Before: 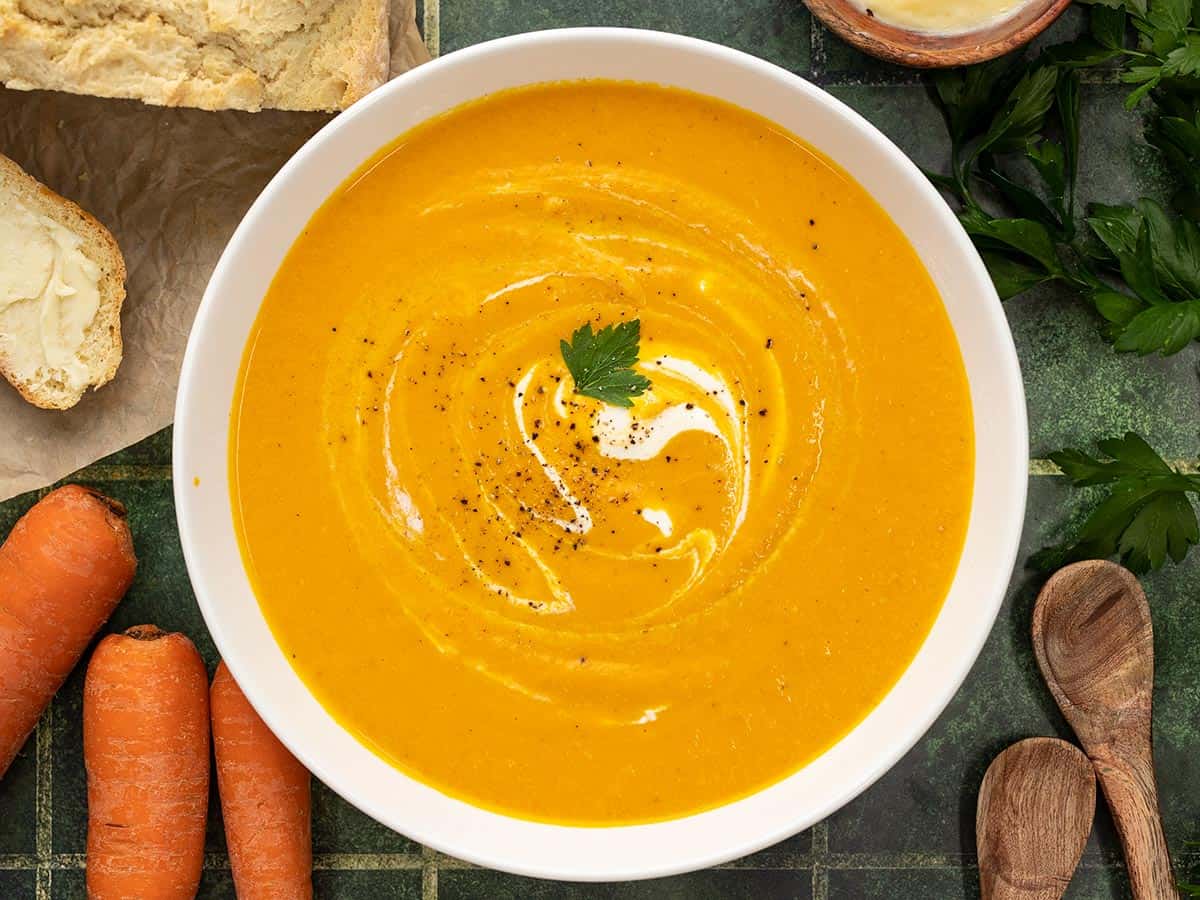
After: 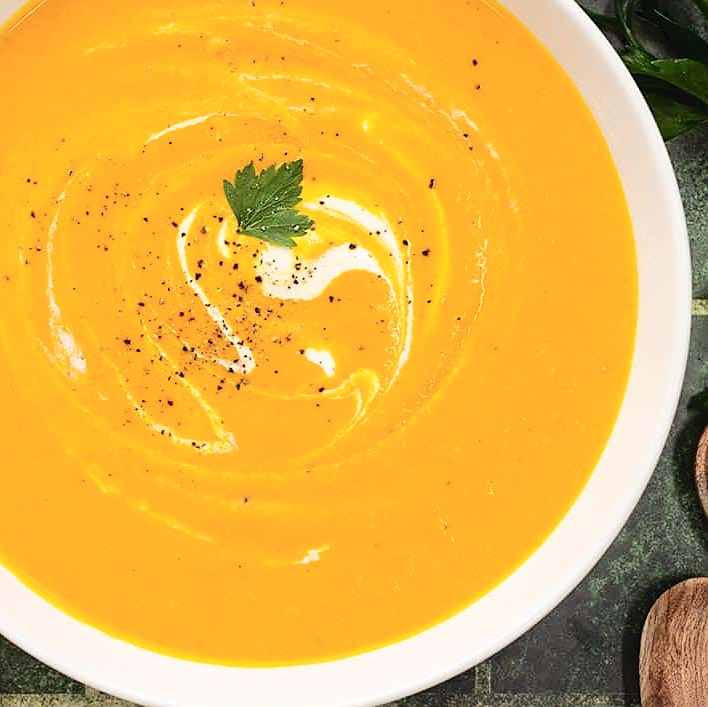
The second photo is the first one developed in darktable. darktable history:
tone curve: curves: ch0 [(0, 0) (0.003, 0.039) (0.011, 0.041) (0.025, 0.048) (0.044, 0.065) (0.069, 0.084) (0.1, 0.104) (0.136, 0.137) (0.177, 0.19) (0.224, 0.245) (0.277, 0.32) (0.335, 0.409) (0.399, 0.496) (0.468, 0.58) (0.543, 0.656) (0.623, 0.733) (0.709, 0.796) (0.801, 0.852) (0.898, 0.93) (1, 1)], color space Lab, independent channels, preserve colors none
sharpen: radius 1.508, amount 0.39, threshold 1.244
crop and rotate: left 28.137%, top 17.801%, right 12.791%, bottom 3.556%
